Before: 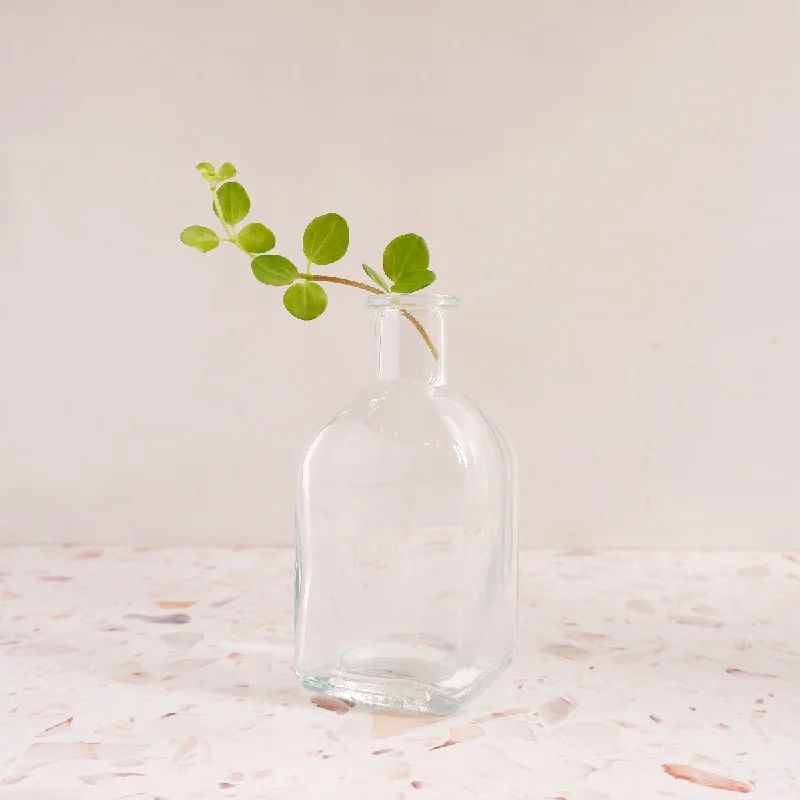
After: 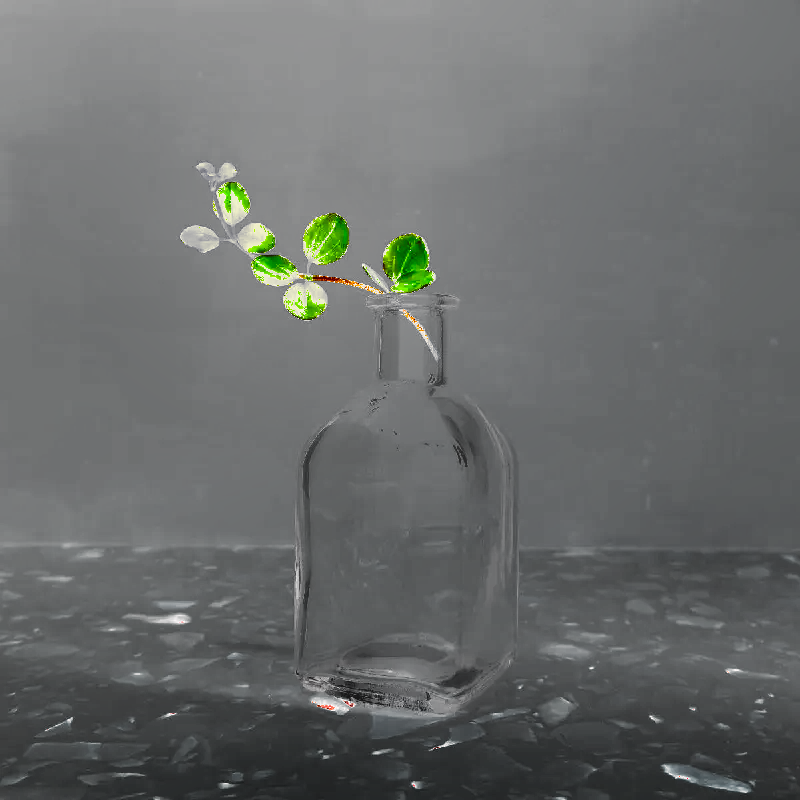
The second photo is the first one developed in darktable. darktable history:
exposure: black level correction 0, exposure 0.693 EV, compensate highlight preservation false
shadows and highlights: shadows 74.4, highlights -61.15, soften with gaussian
tone equalizer: -8 EV -1.11 EV, -7 EV -1.05 EV, -6 EV -0.828 EV, -5 EV -0.567 EV, -3 EV 0.586 EV, -2 EV 0.871 EV, -1 EV 0.997 EV, +0 EV 1.07 EV
color zones: curves: ch0 [(0, 0.444) (0.143, 0.442) (0.286, 0.441) (0.429, 0.441) (0.571, 0.441) (0.714, 0.441) (0.857, 0.442) (1, 0.444)]
